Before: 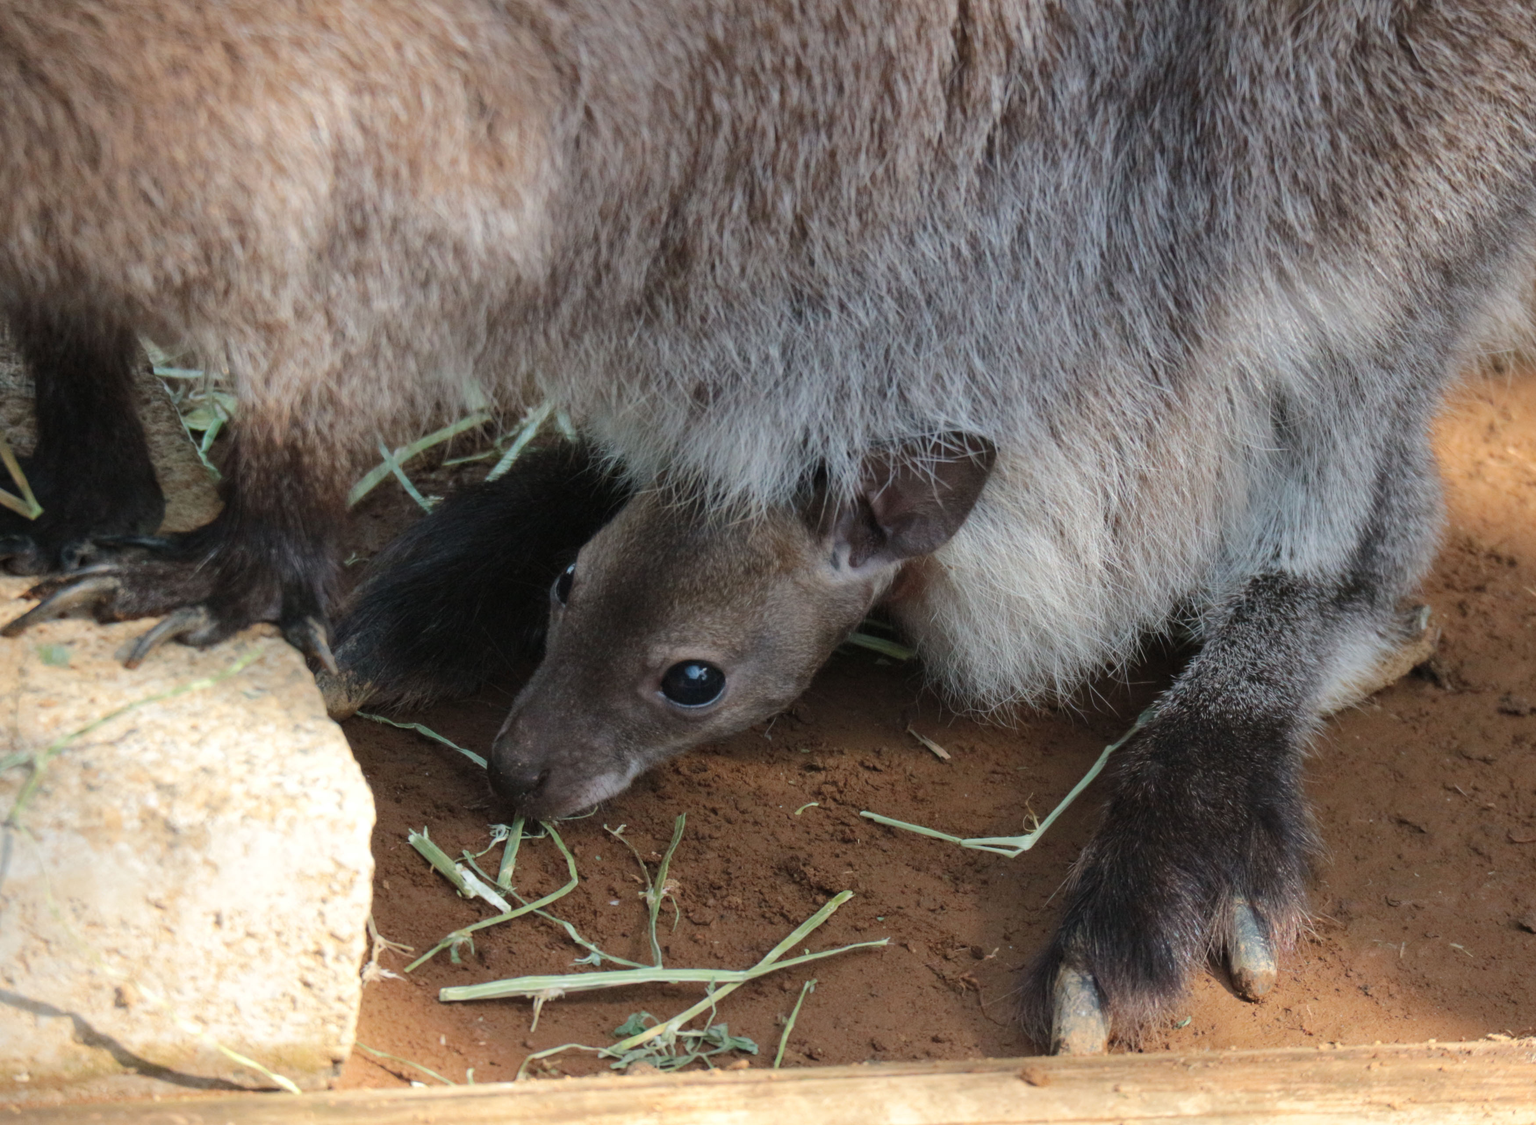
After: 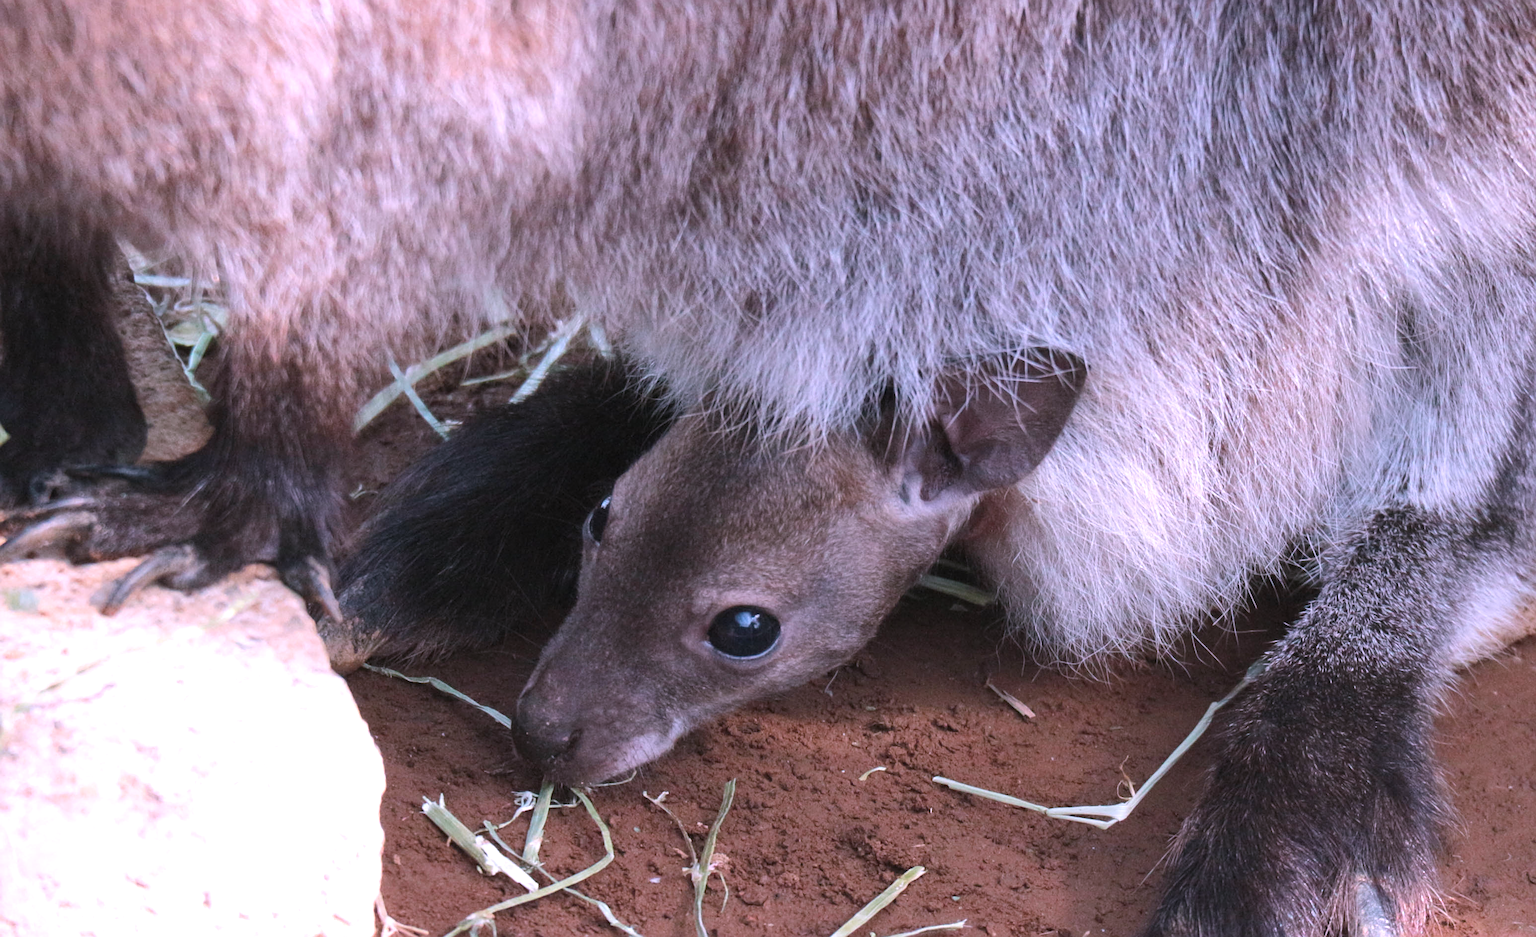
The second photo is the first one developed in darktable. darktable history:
exposure: black level correction 0, exposure 0.693 EV, compensate exposure bias true, compensate highlight preservation false
crop and rotate: left 2.309%, top 11.1%, right 9.227%, bottom 15.206%
sharpen: on, module defaults
color correction: highlights a* 15.2, highlights b* -24.84
